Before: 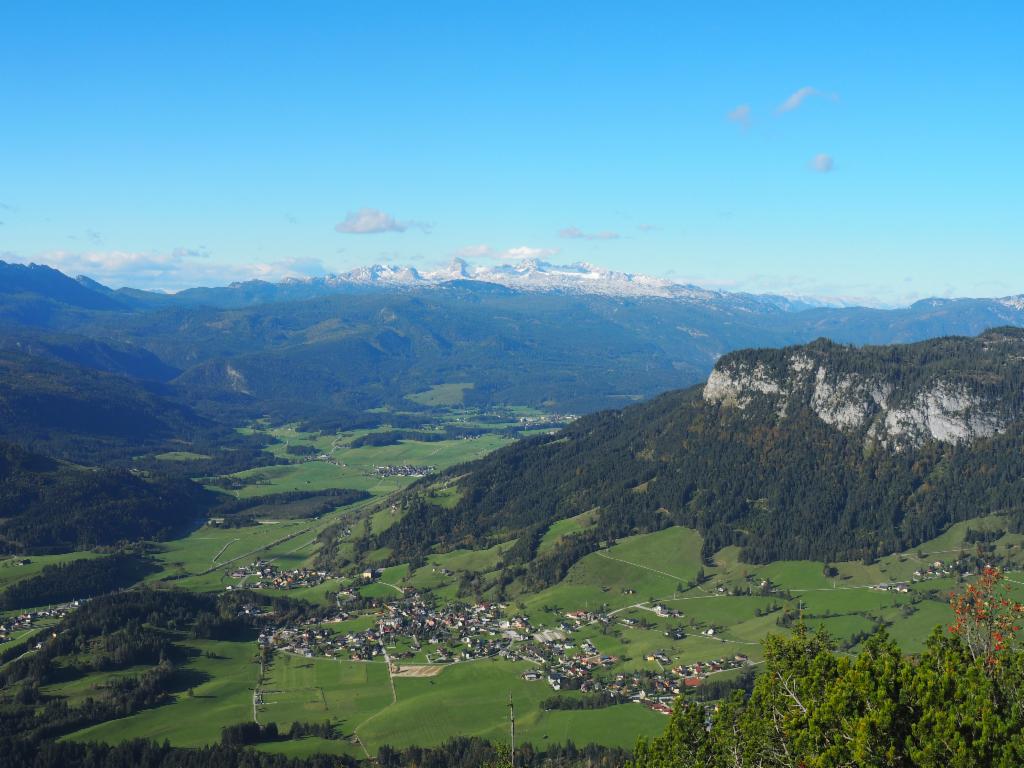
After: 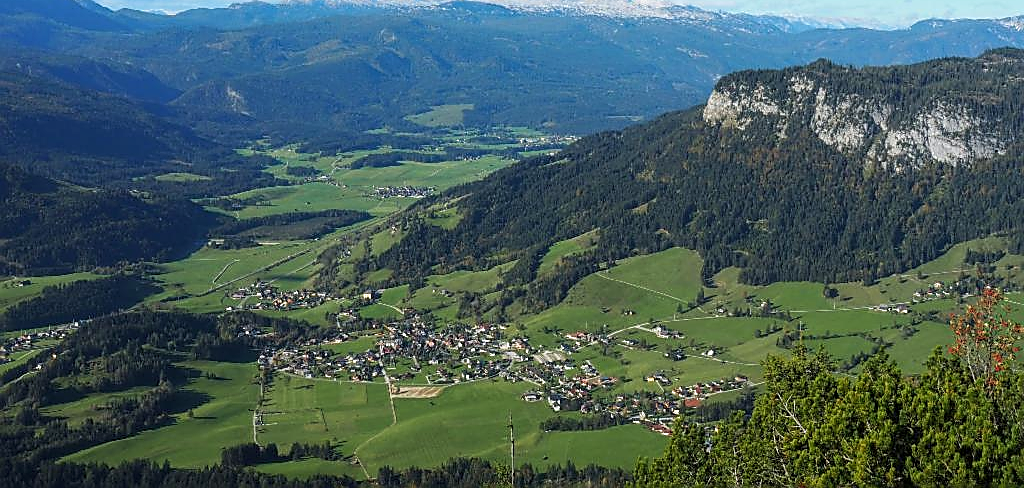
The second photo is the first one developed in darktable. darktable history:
velvia: strength 15%
local contrast: on, module defaults
sharpen: radius 1.4, amount 1.25, threshold 0.7
crop and rotate: top 36.435%
